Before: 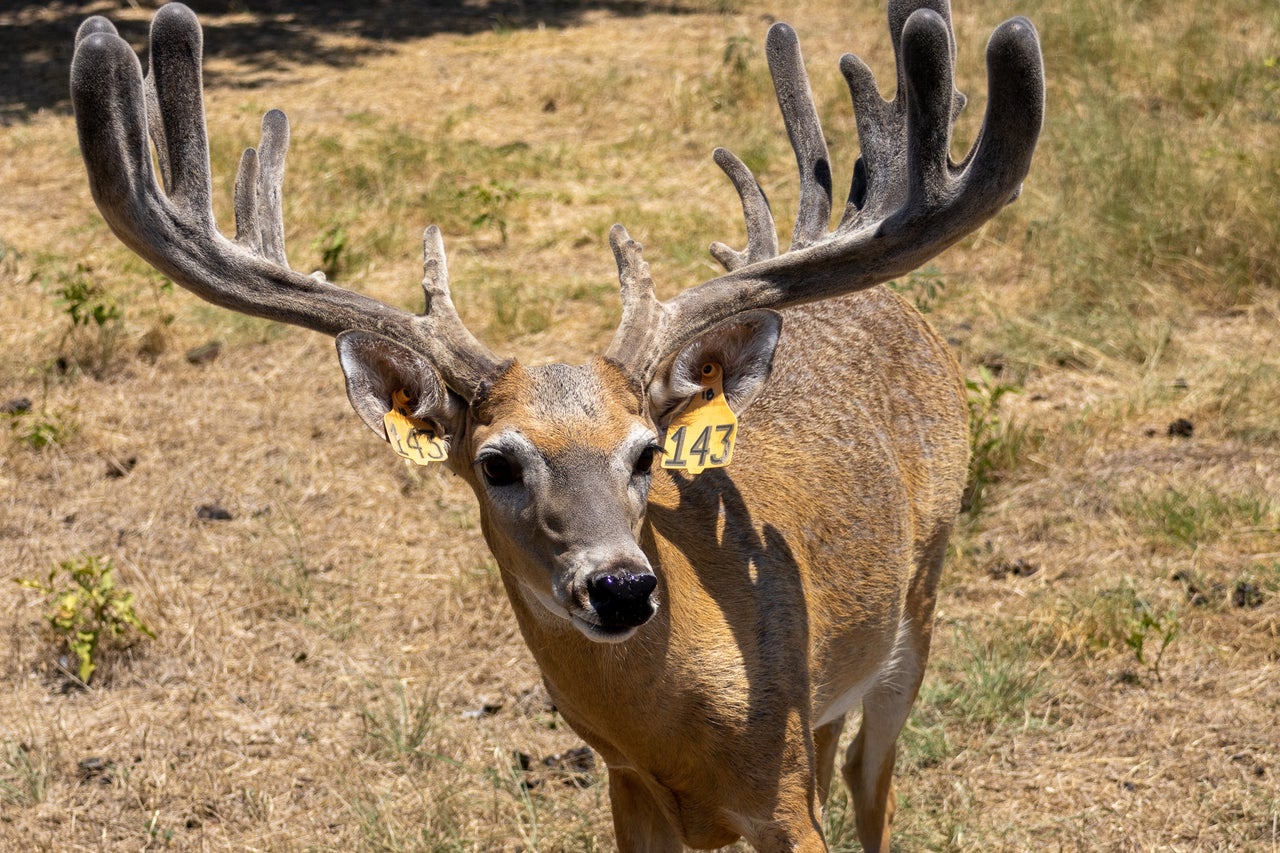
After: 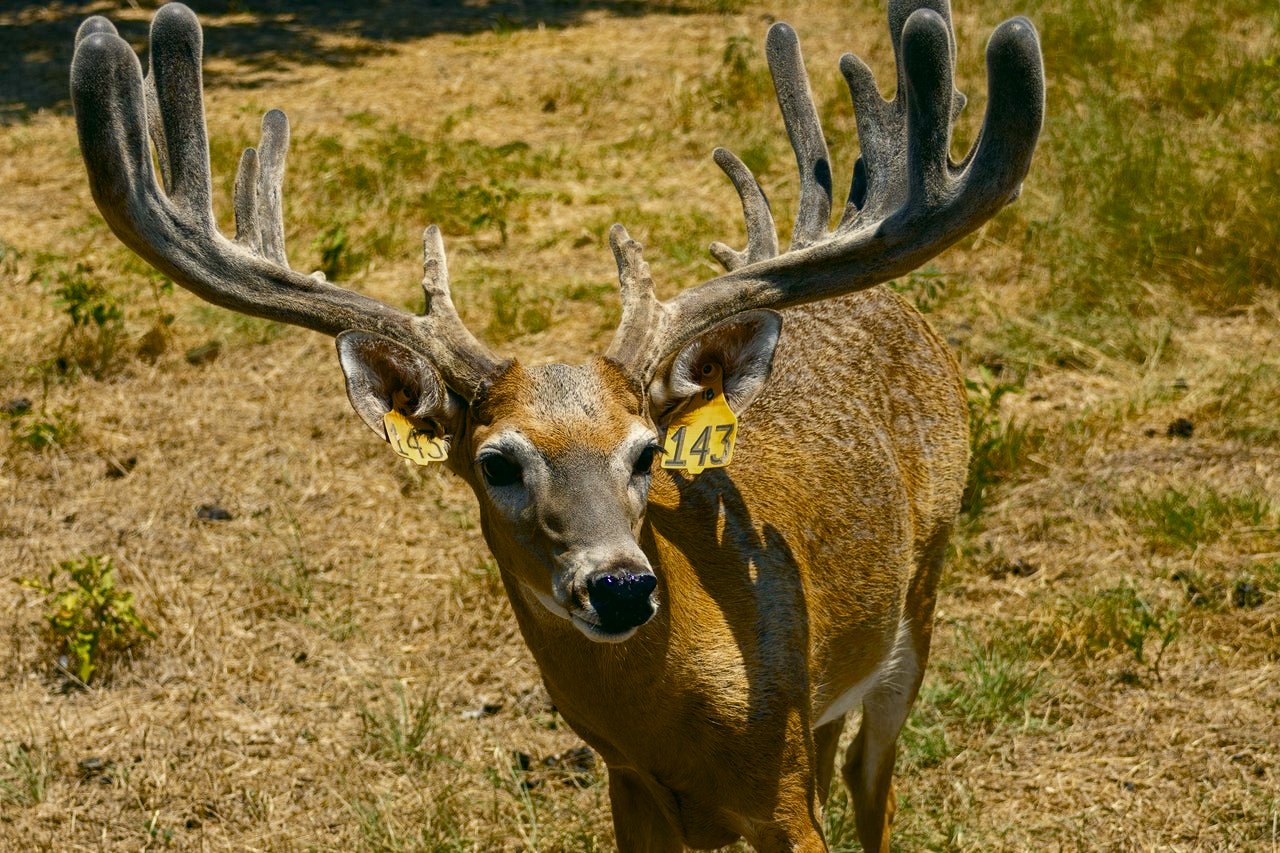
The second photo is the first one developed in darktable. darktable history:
color zones: curves: ch0 [(0, 0.444) (0.143, 0.442) (0.286, 0.441) (0.429, 0.441) (0.571, 0.441) (0.714, 0.441) (0.857, 0.442) (1, 0.444)]
base curve: curves: ch0 [(0, 0) (0.303, 0.277) (1, 1)], preserve colors none
color correction: highlights a* -0.545, highlights b* 9.23, shadows a* -9.25, shadows b* 0.438
tone equalizer: on, module defaults
color balance rgb: global offset › luminance 0.22%, perceptual saturation grading › global saturation 0.704%, perceptual saturation grading › mid-tones 6.471%, perceptual saturation grading › shadows 72.144%, saturation formula JzAzBz (2021)
